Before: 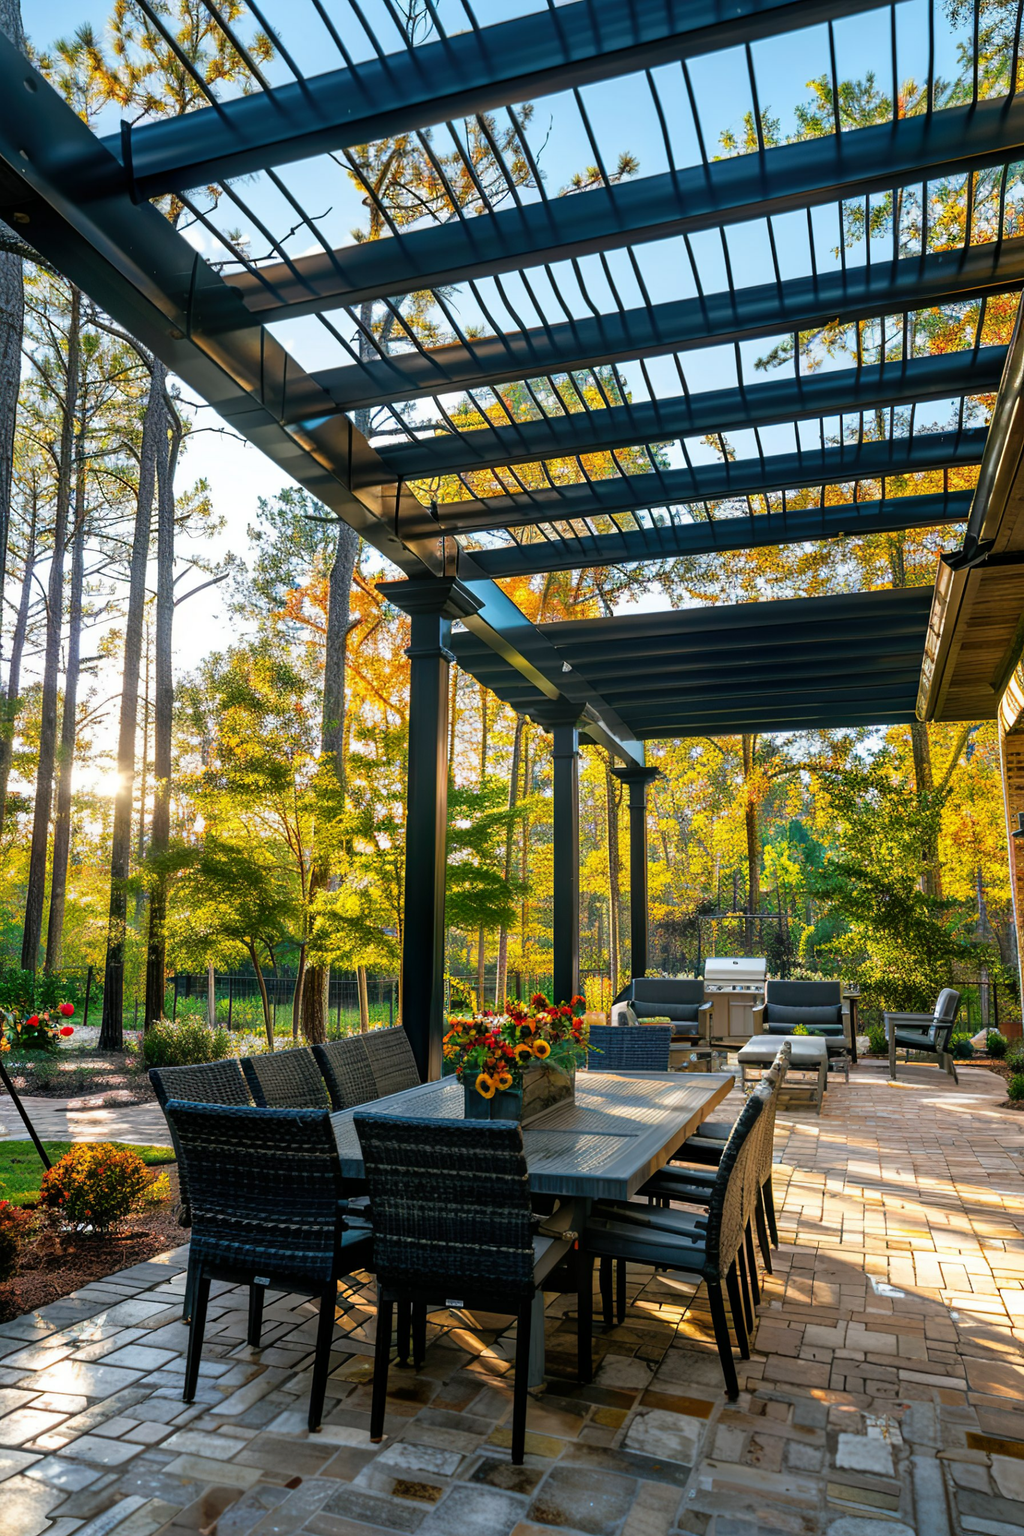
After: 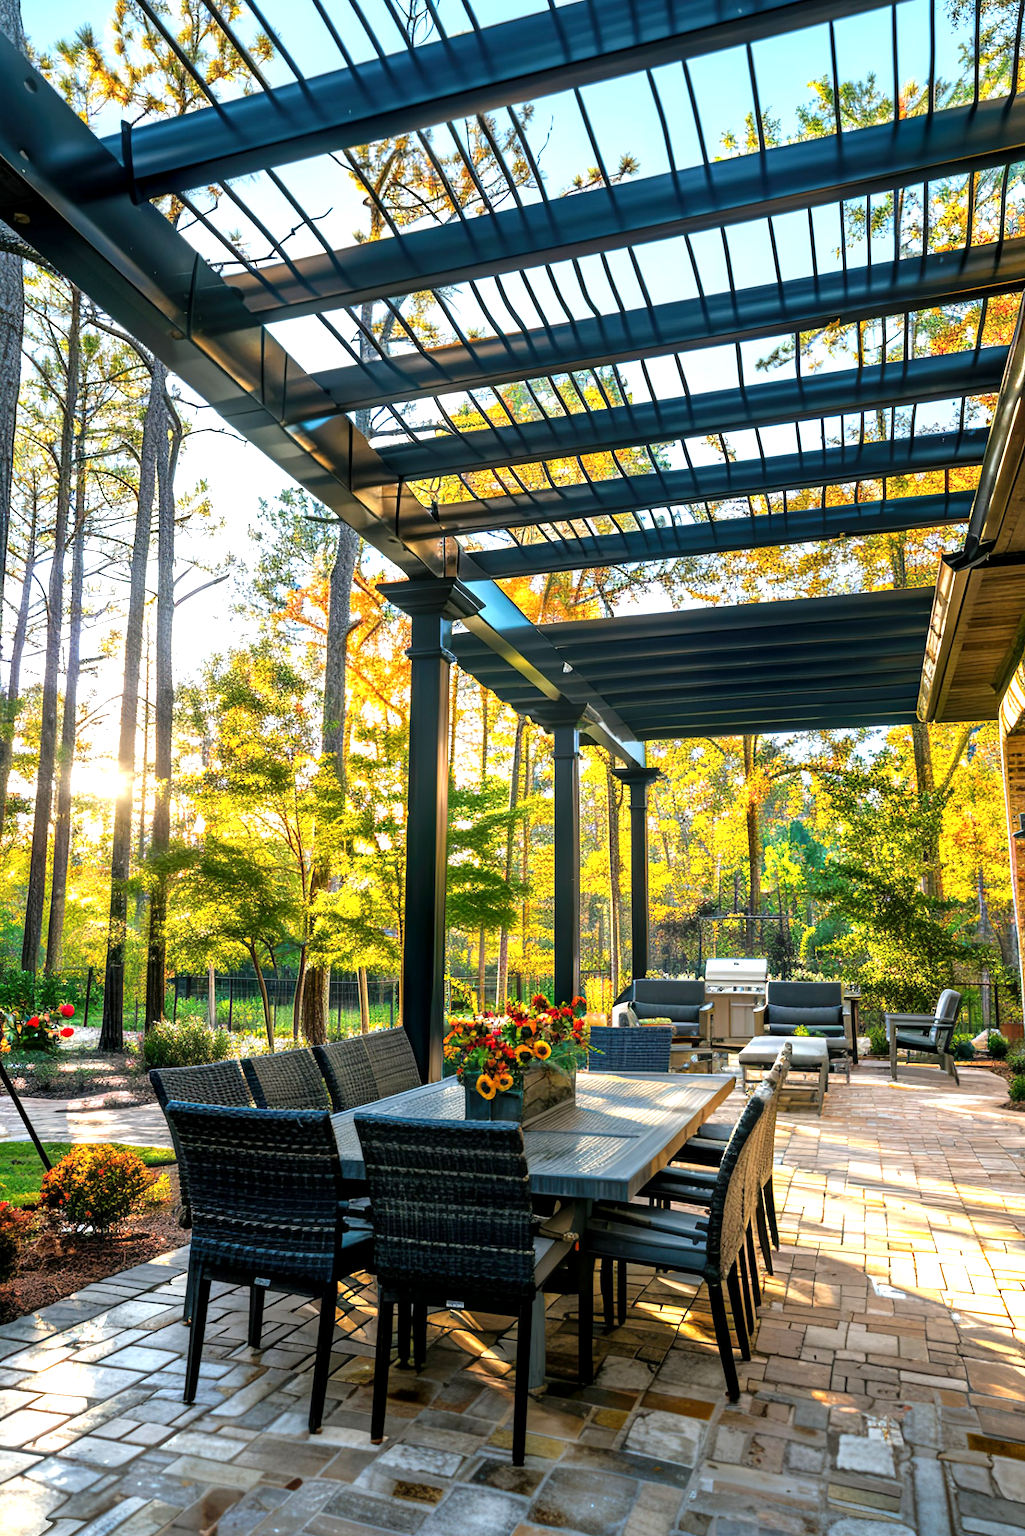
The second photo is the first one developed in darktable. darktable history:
crop: bottom 0.071%
local contrast: highlights 100%, shadows 100%, detail 120%, midtone range 0.2
exposure: exposure 0.74 EV, compensate highlight preservation false
